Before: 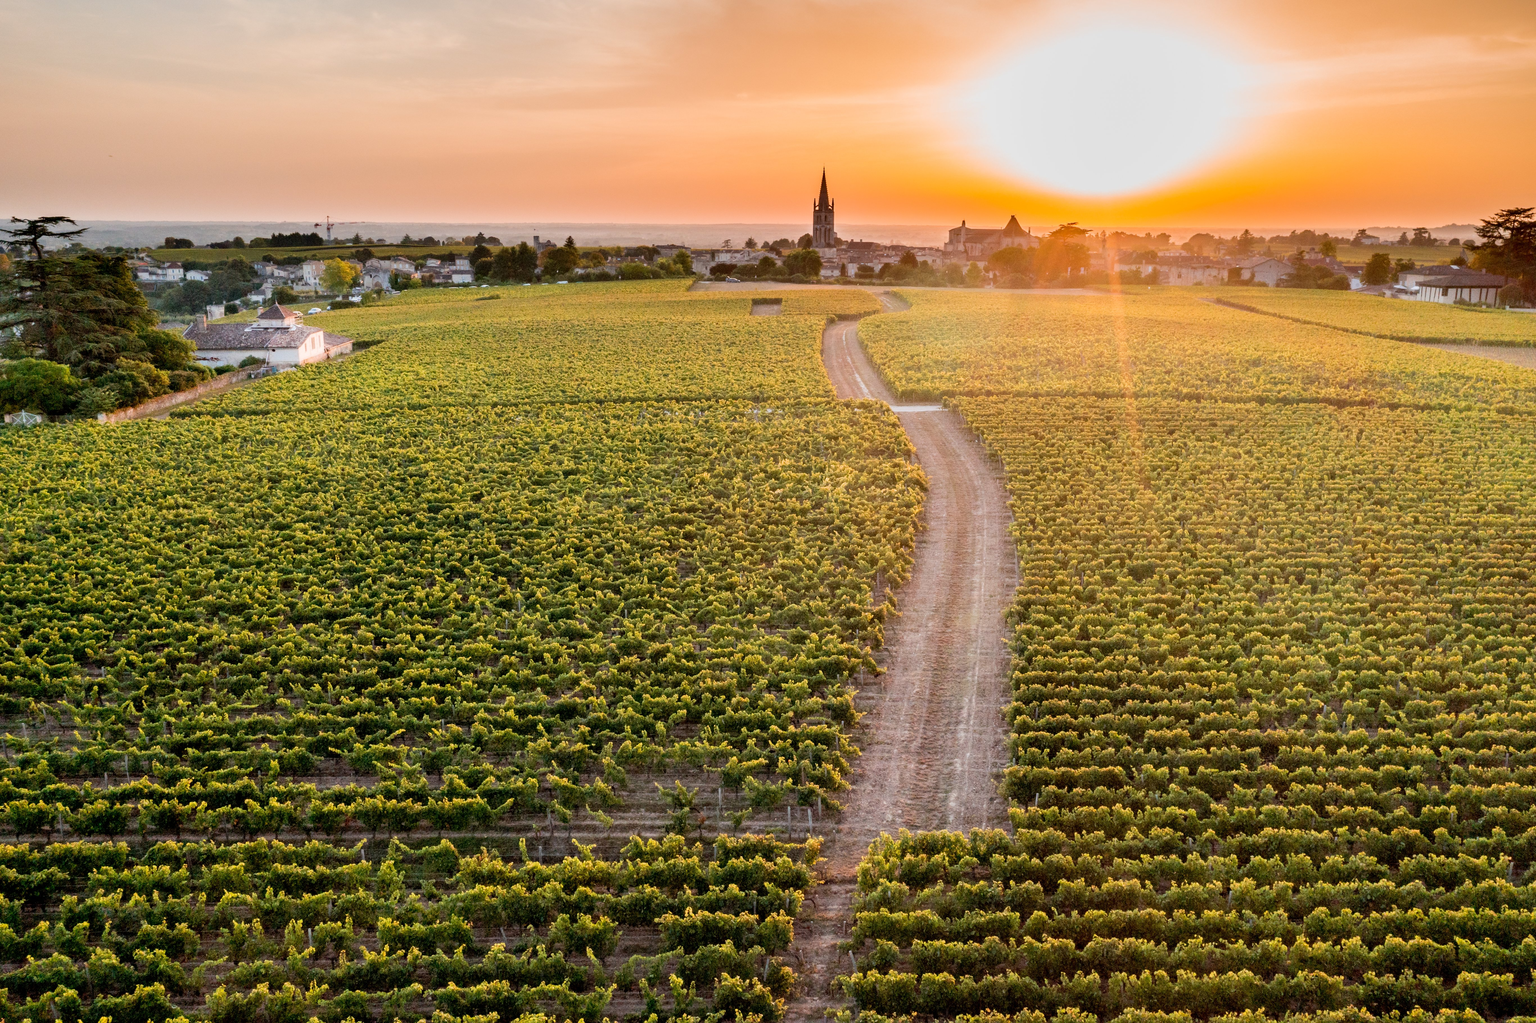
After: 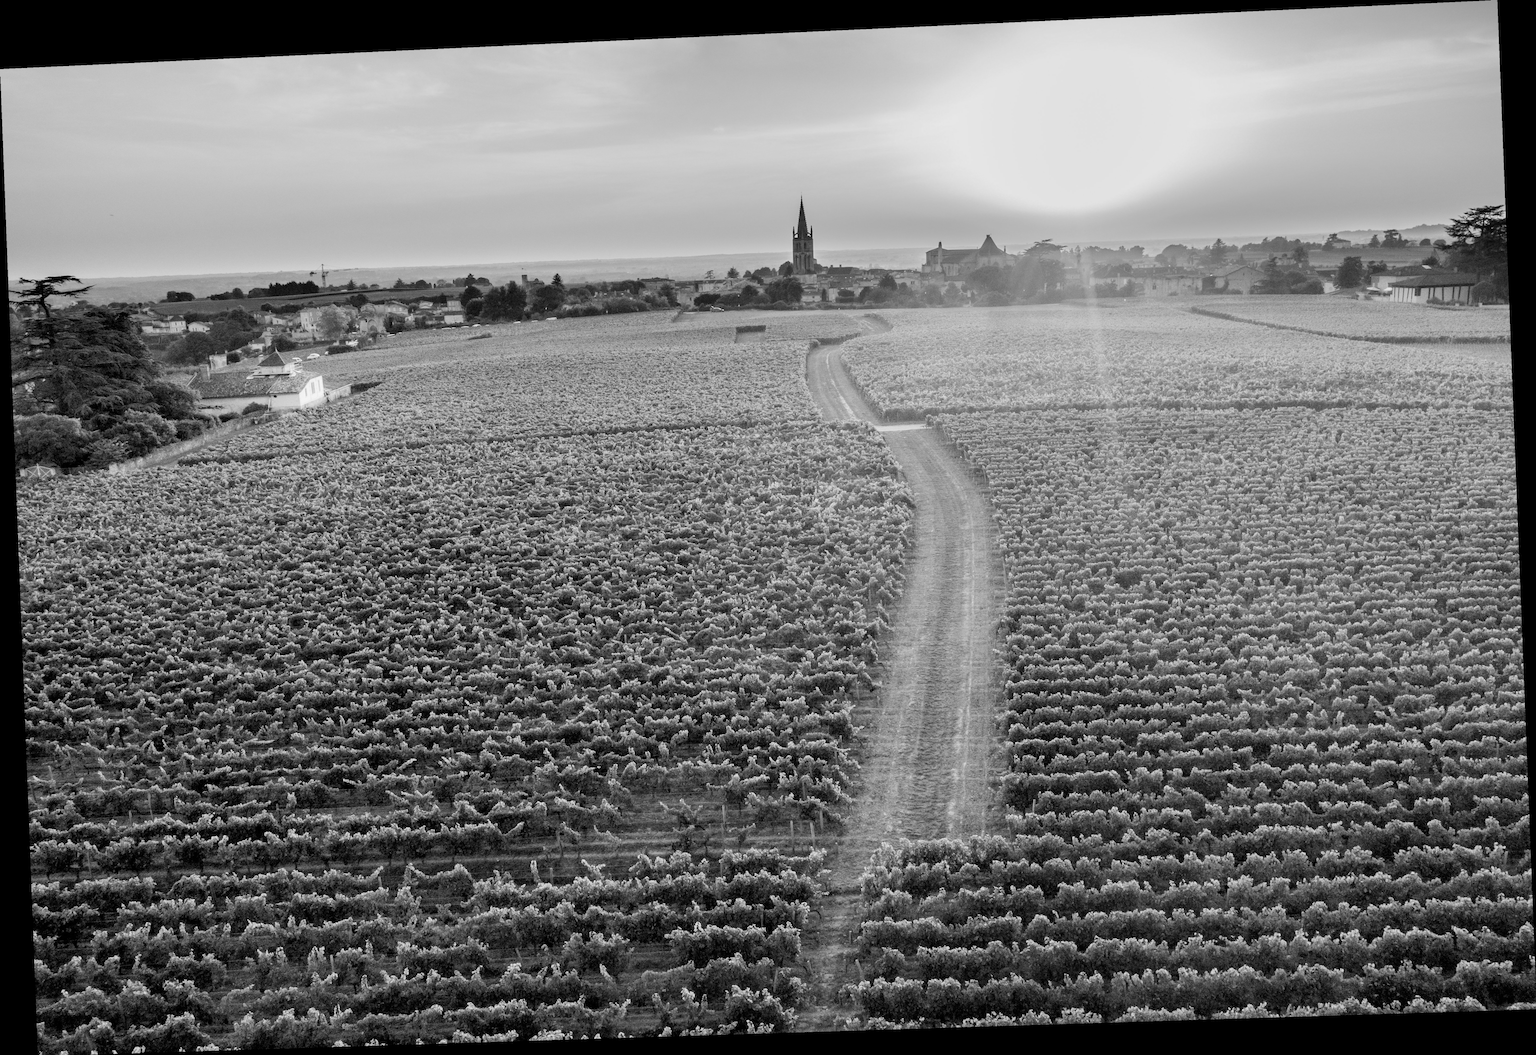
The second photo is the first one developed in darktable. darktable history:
monochrome: on, module defaults
rotate and perspective: rotation -2.22°, lens shift (horizontal) -0.022, automatic cropping off
